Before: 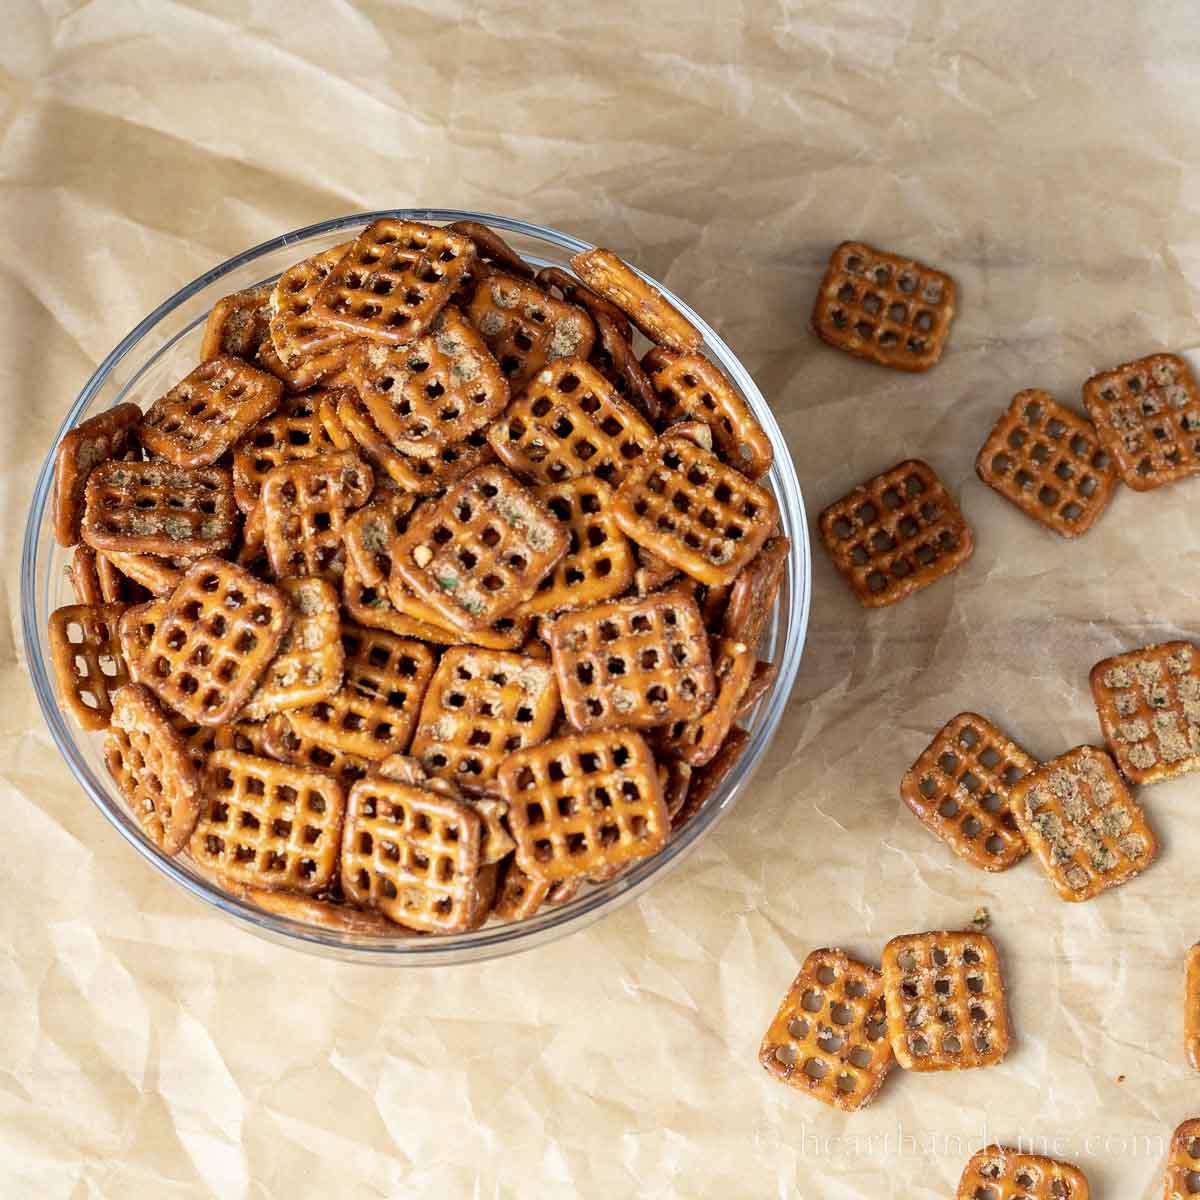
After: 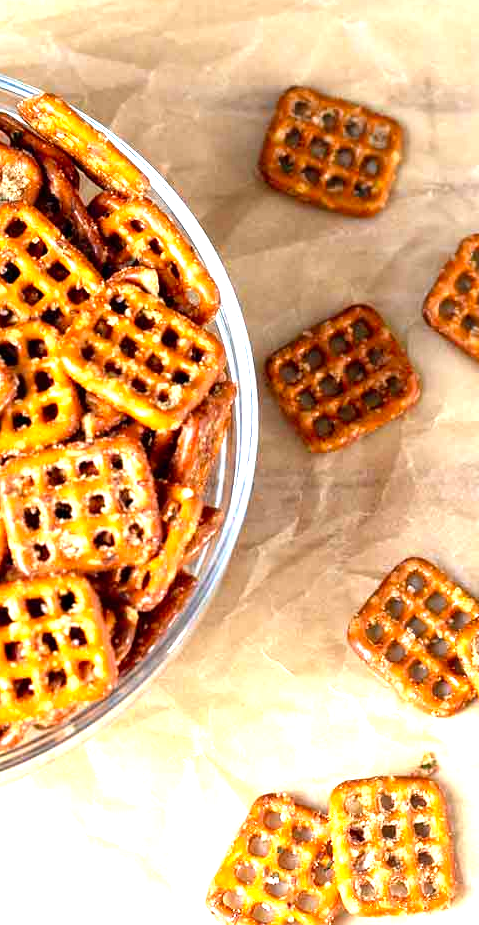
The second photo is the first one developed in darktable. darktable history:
crop: left 46.125%, top 12.955%, right 13.949%, bottom 9.903%
levels: black 8.52%, levels [0, 0.352, 0.703]
exposure: exposure 0.082 EV, compensate exposure bias true, compensate highlight preservation false
